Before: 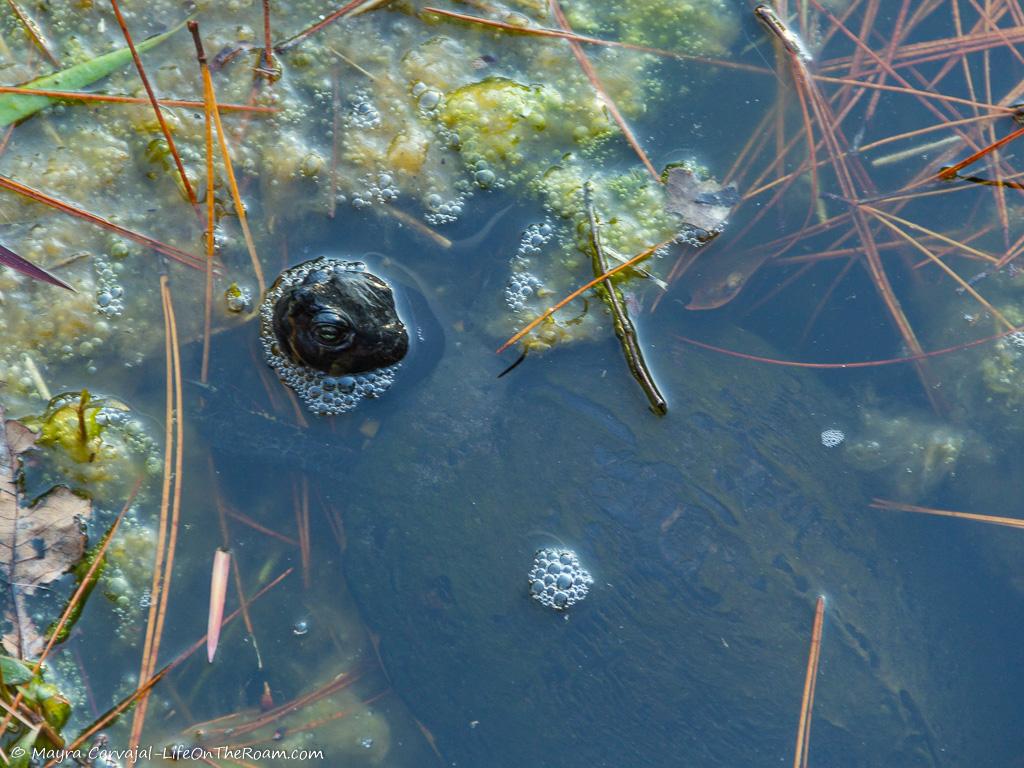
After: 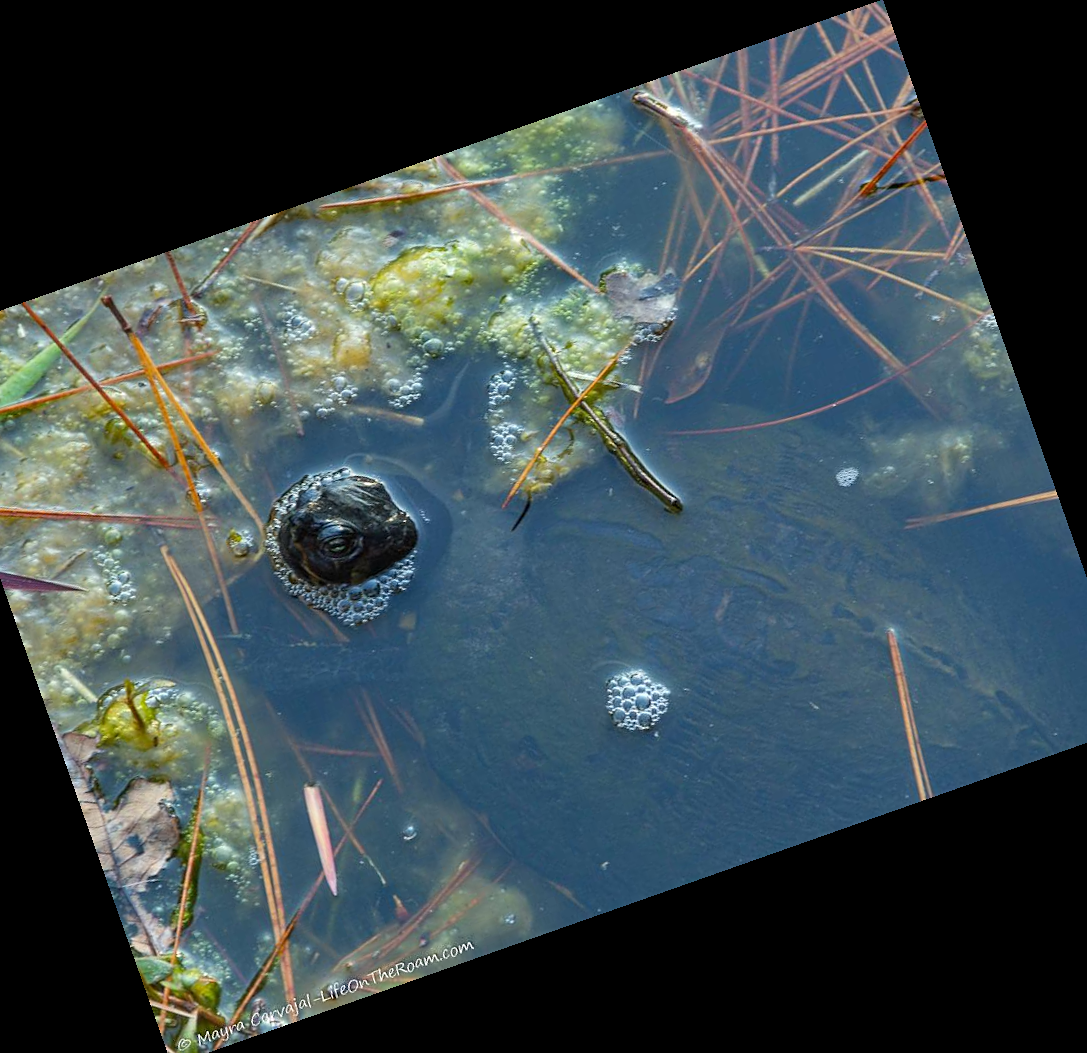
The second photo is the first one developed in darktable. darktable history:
crop and rotate: angle 19.43°, left 6.812%, right 4.125%, bottom 1.087%
sharpen: amount 0.2
